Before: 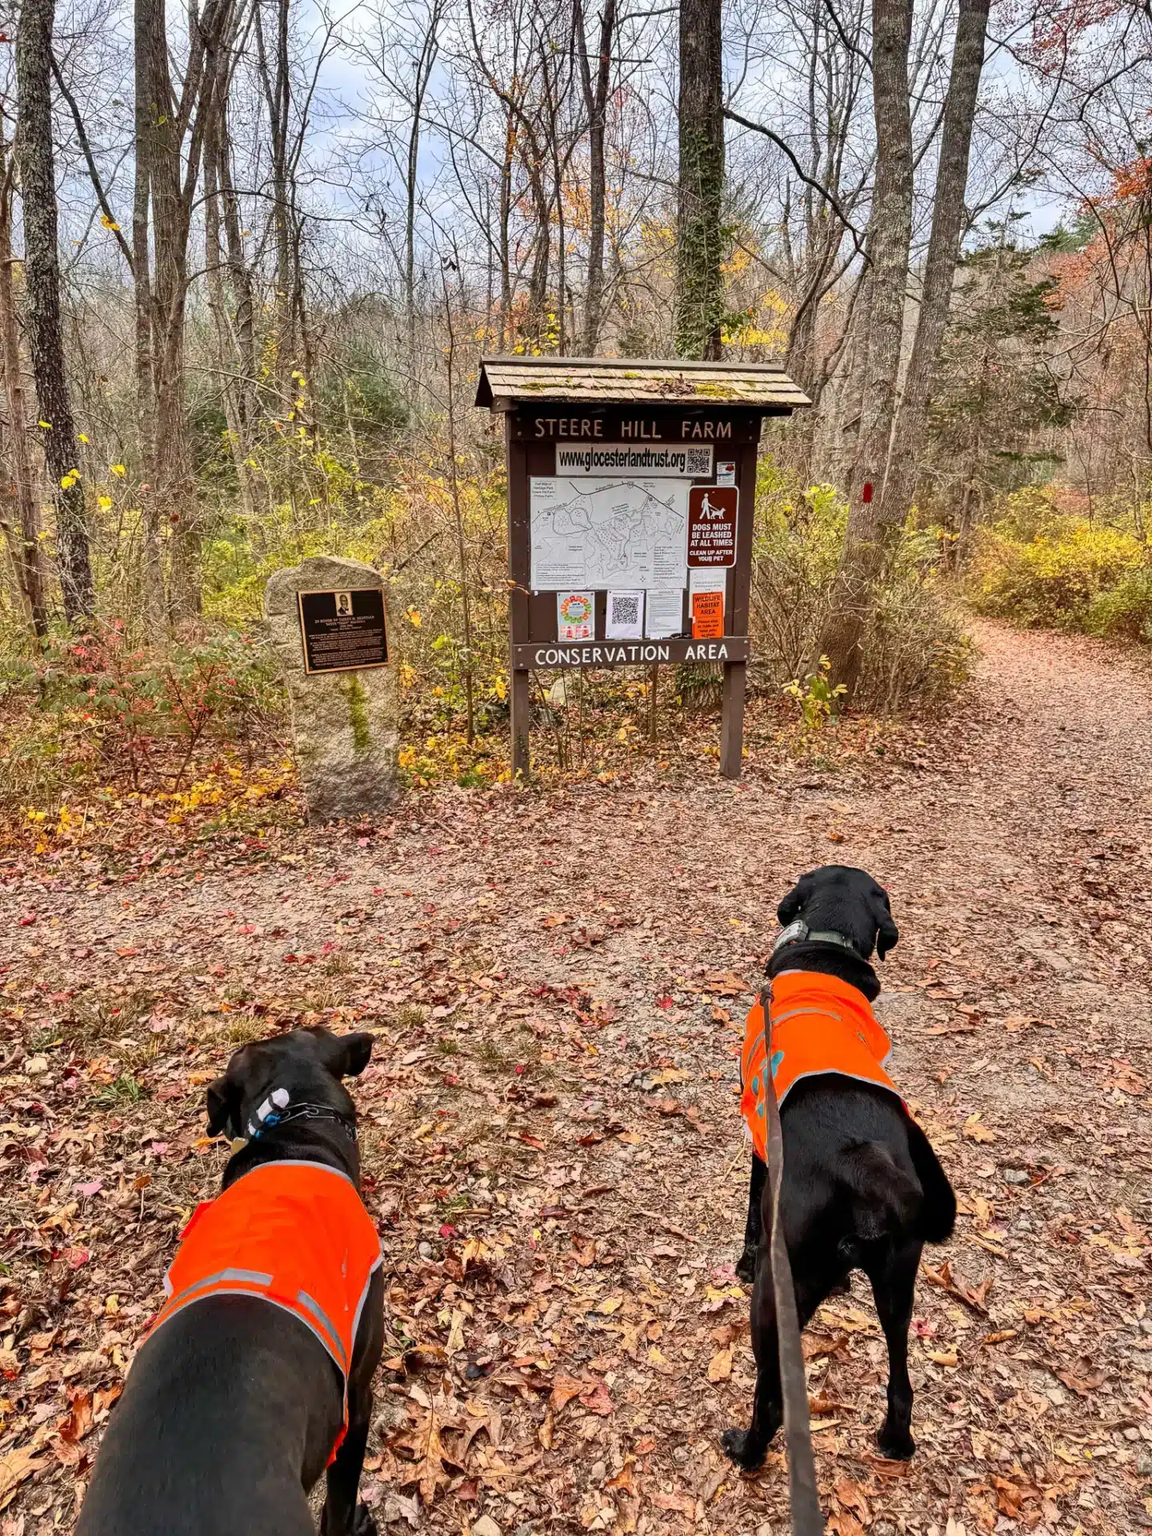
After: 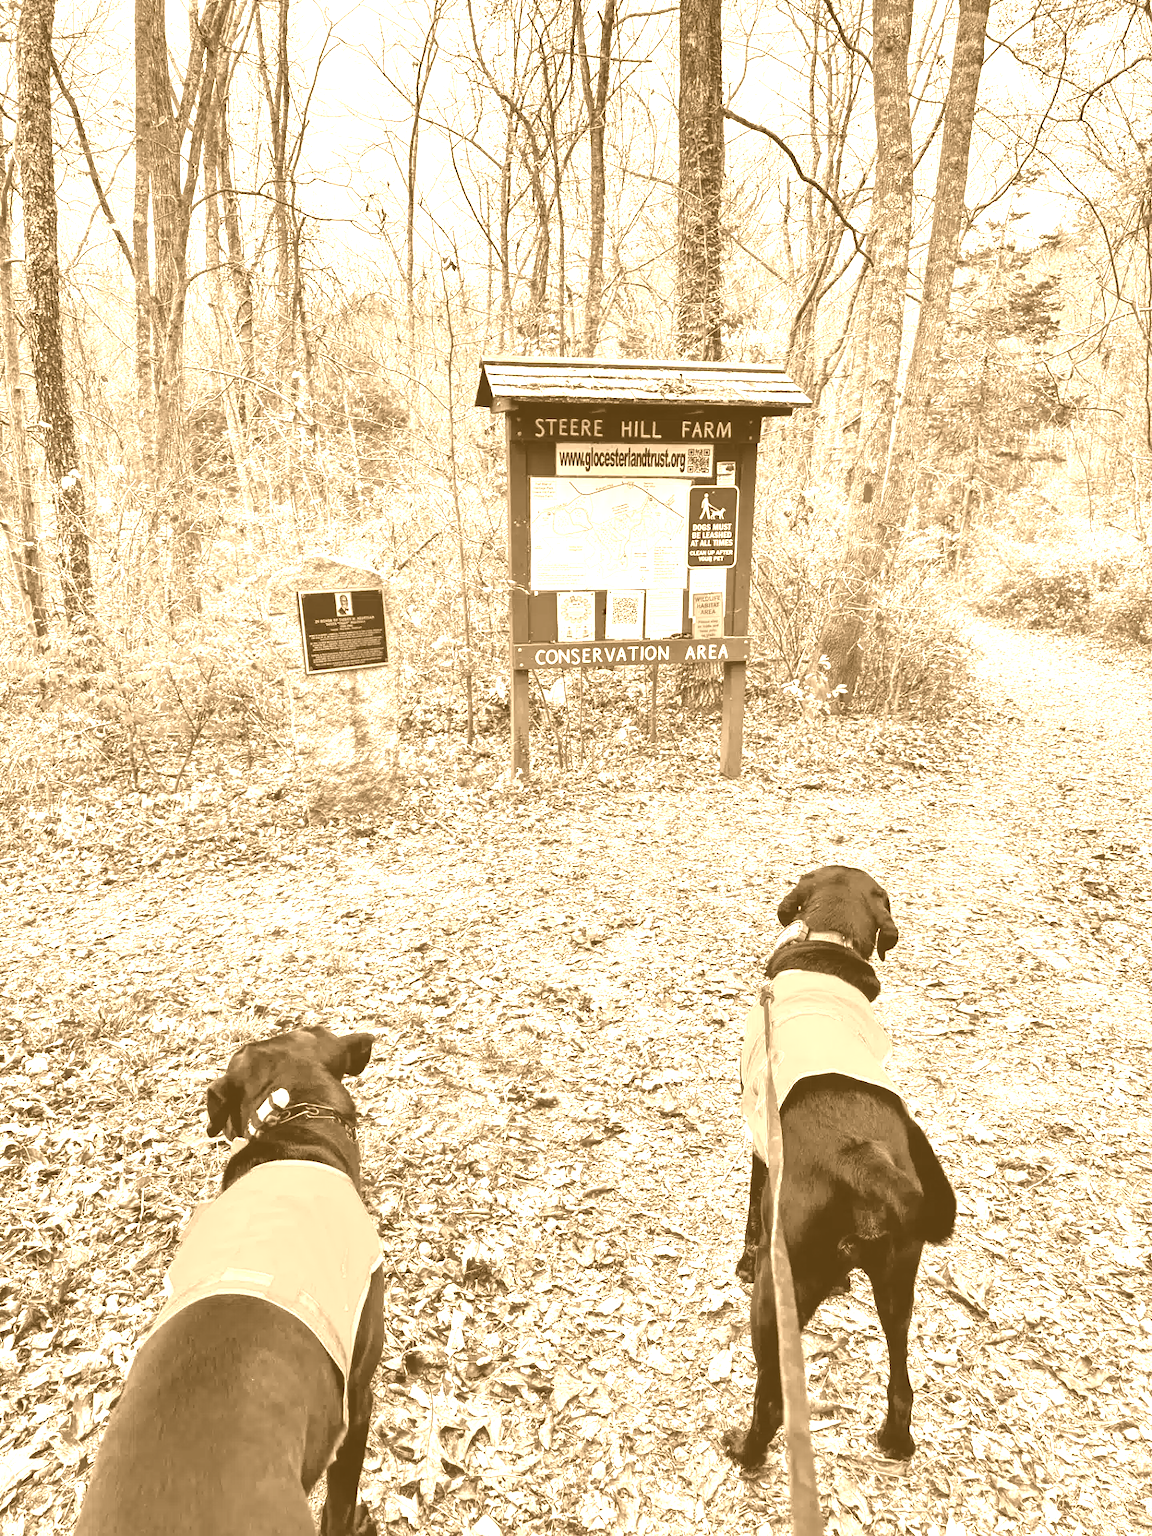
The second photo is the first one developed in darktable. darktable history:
exposure: black level correction 0, exposure 0.7 EV, compensate exposure bias true, compensate highlight preservation false
velvia: strength 27%
colorize: hue 28.8°, source mix 100%
